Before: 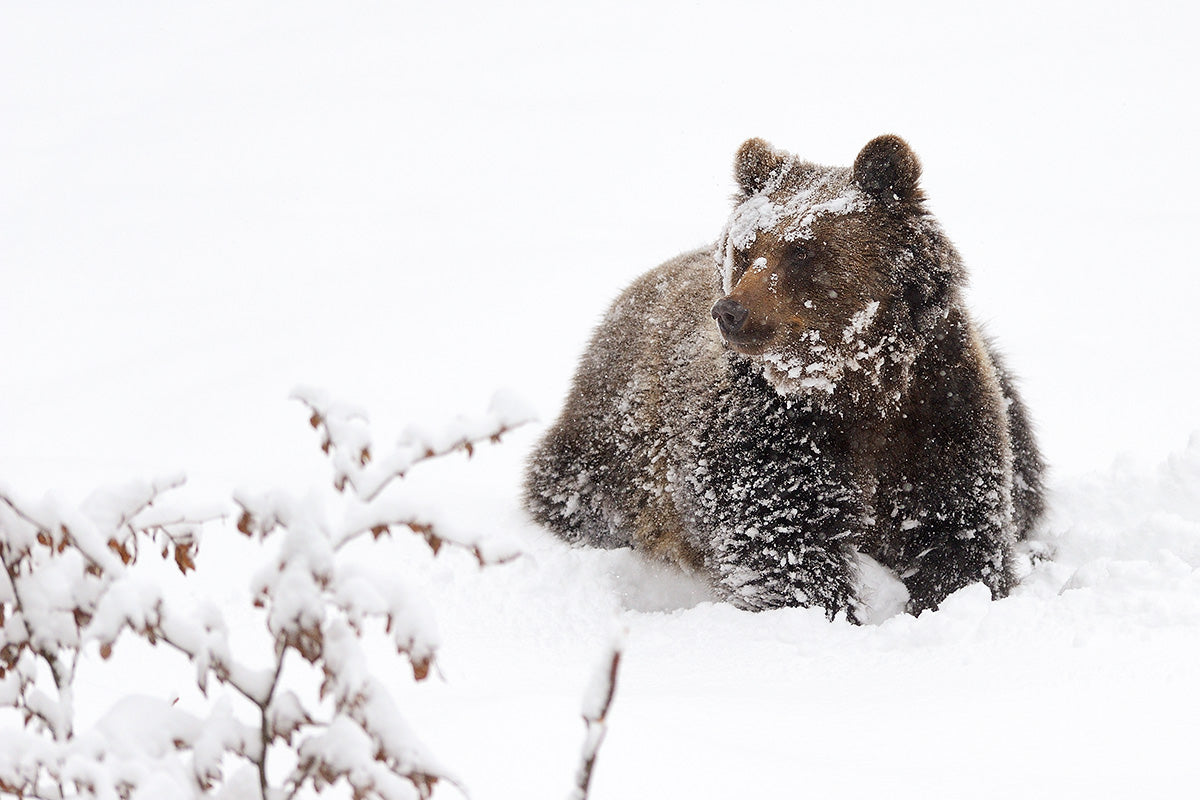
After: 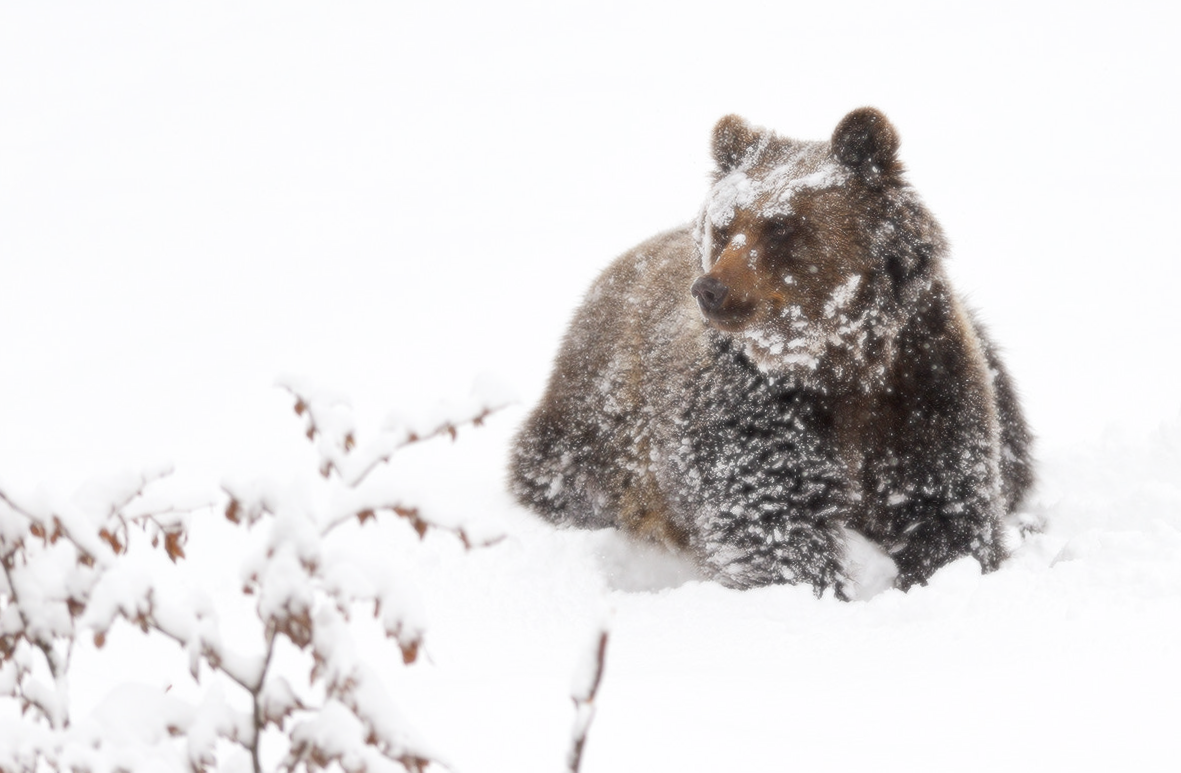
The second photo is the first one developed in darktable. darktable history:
soften: size 8.67%, mix 49%
rotate and perspective: rotation -1.32°, lens shift (horizontal) -0.031, crop left 0.015, crop right 0.985, crop top 0.047, crop bottom 0.982
